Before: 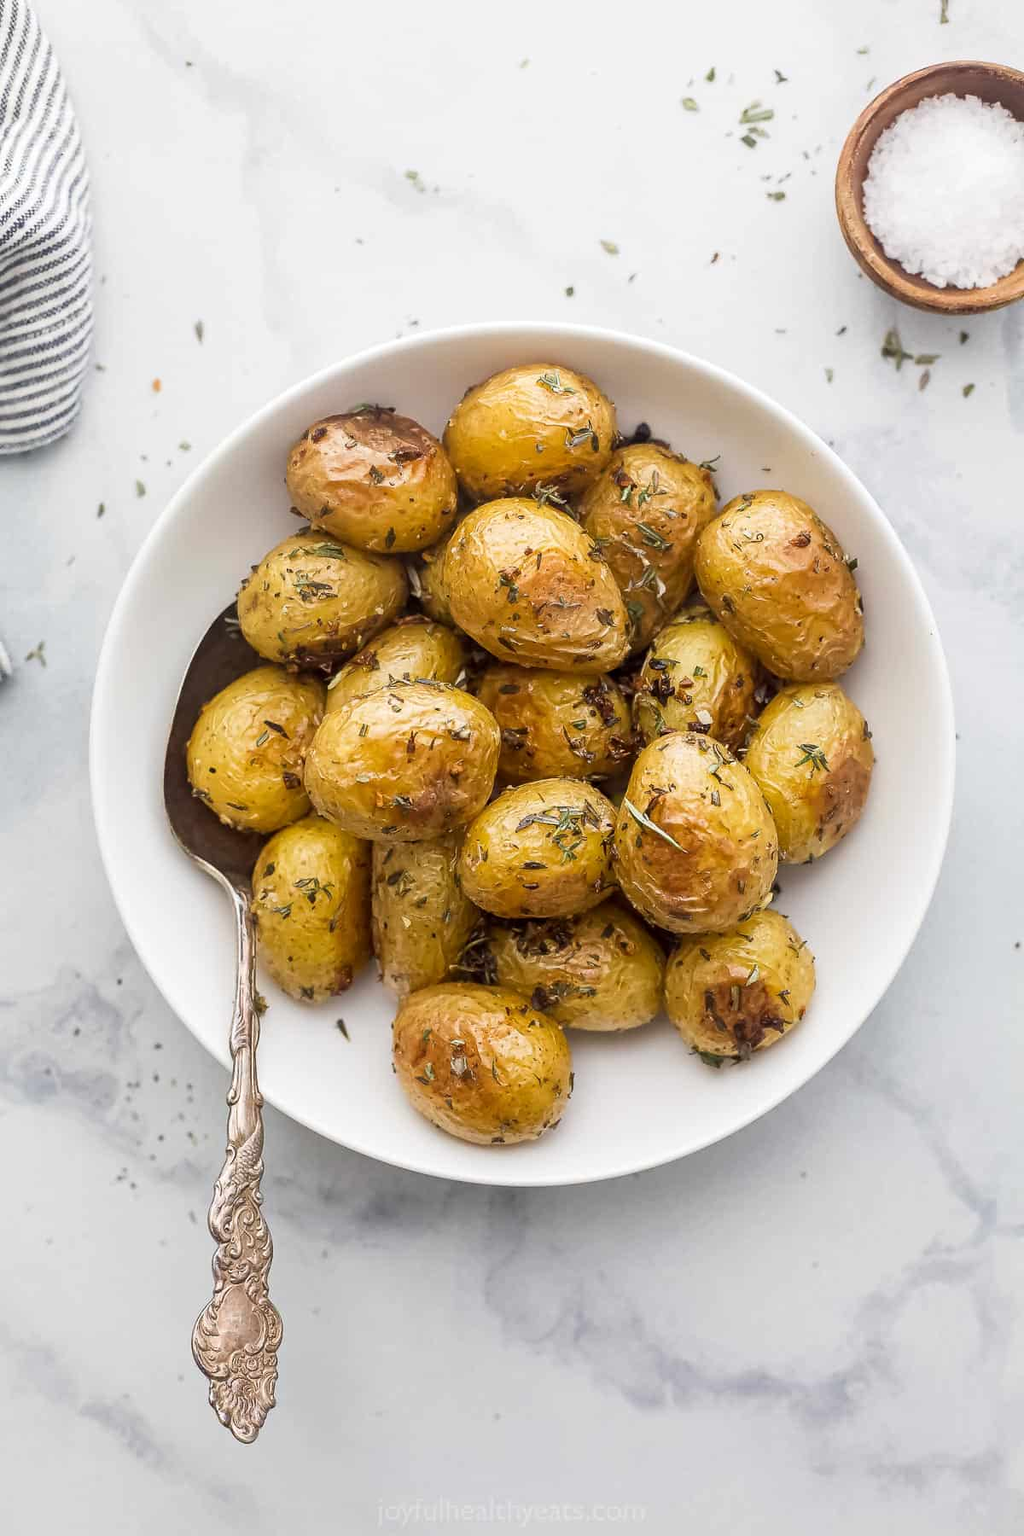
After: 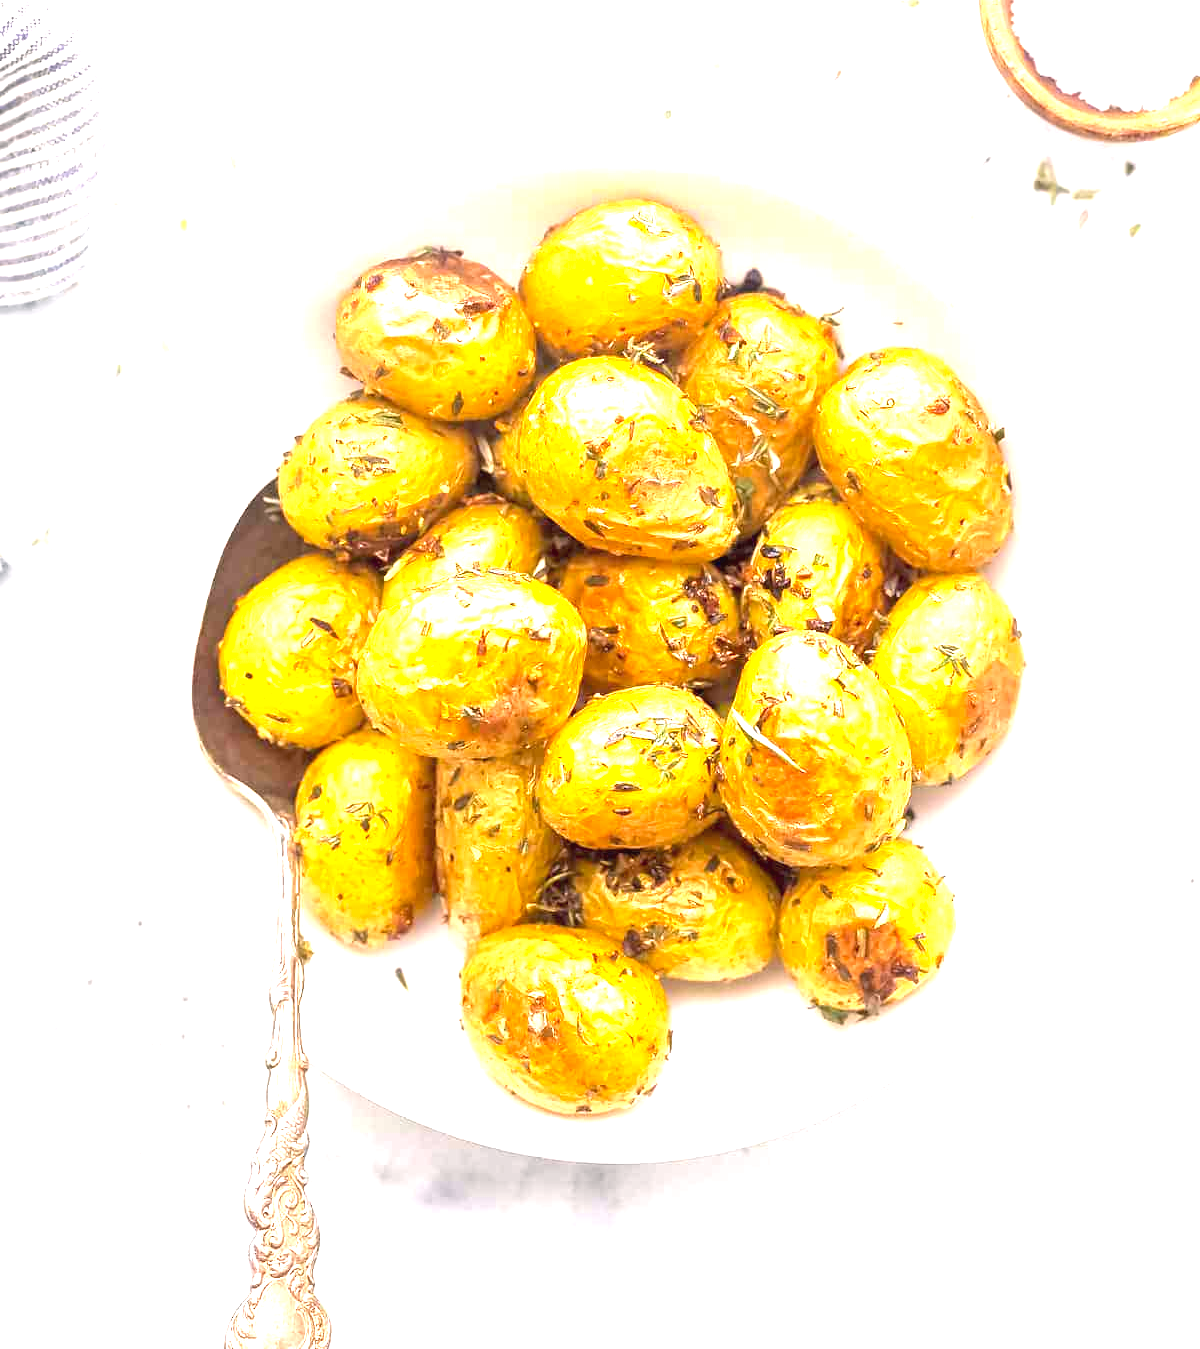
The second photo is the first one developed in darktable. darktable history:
crop and rotate: top 12.613%, bottom 12.405%
contrast brightness saturation: brightness 0.09, saturation 0.192
exposure: black level correction 0, exposure 1.909 EV, compensate highlight preservation false
color balance rgb: highlights gain › chroma 0.894%, highlights gain › hue 28.35°, perceptual saturation grading › global saturation 0.271%
